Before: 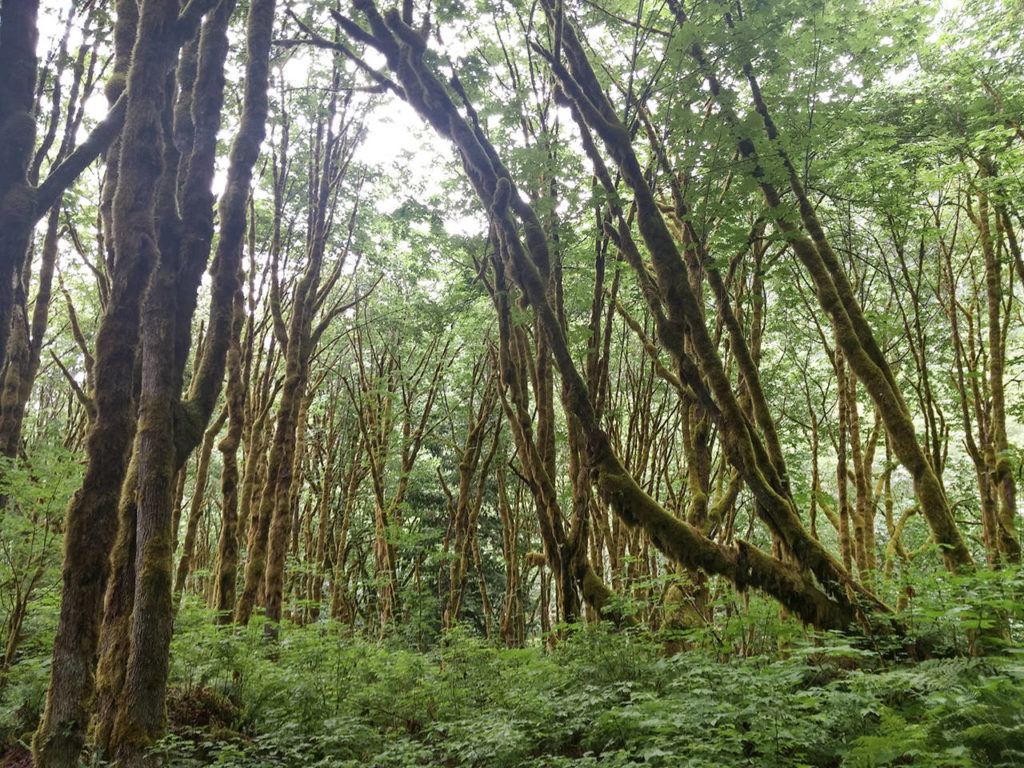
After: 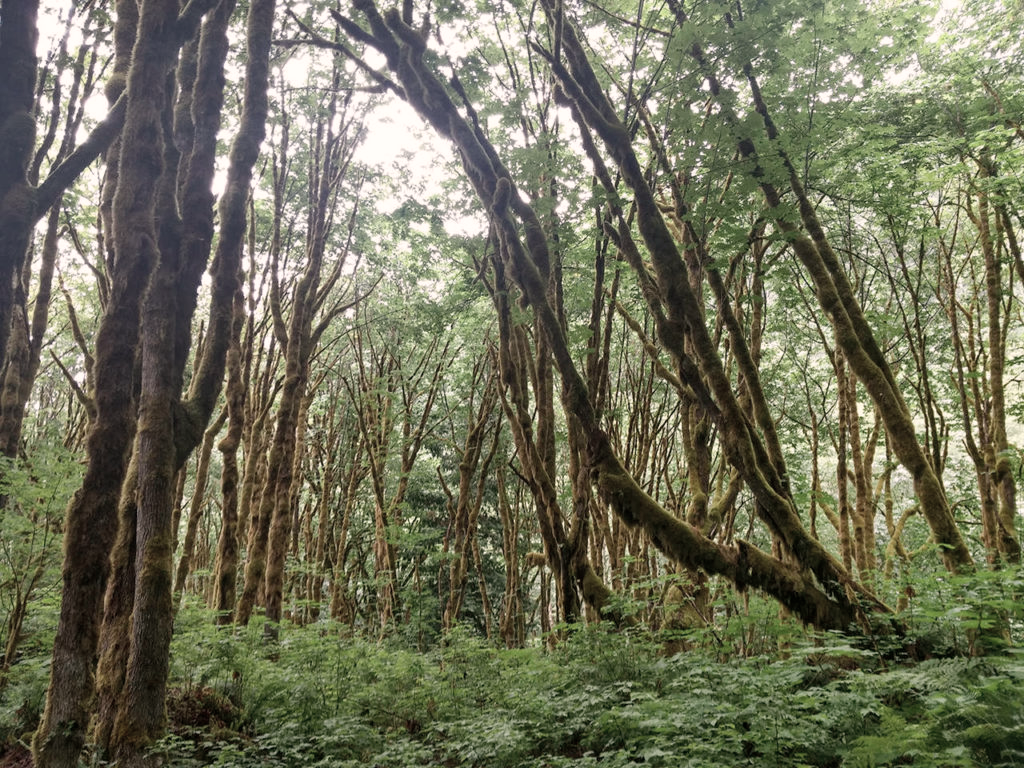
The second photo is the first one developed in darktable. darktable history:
color correction: highlights a* 5.52, highlights b* 5.21, saturation 0.63
